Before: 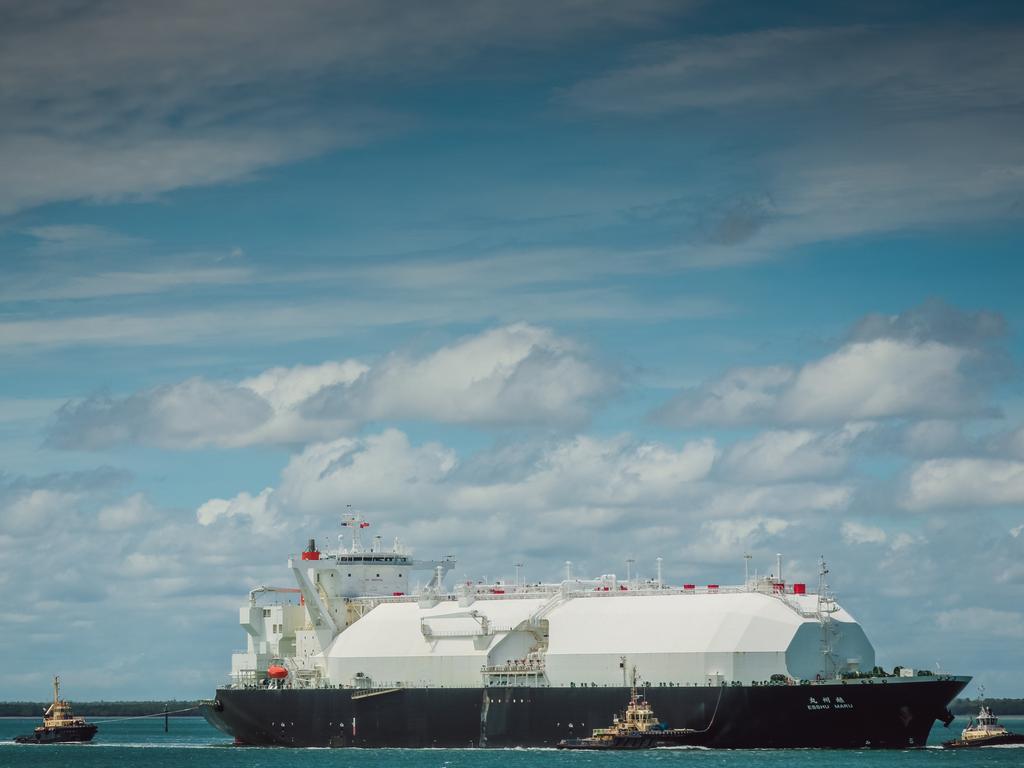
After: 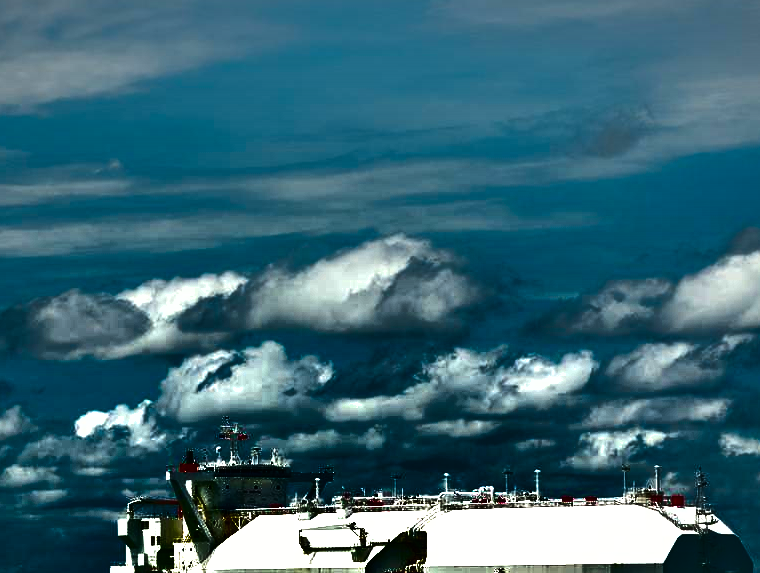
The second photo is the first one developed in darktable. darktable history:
shadows and highlights: radius 123.27, shadows 99.96, white point adjustment -2.9, highlights -99.4, soften with gaussian
exposure: black level correction 0, exposure 1.001 EV, compensate highlight preservation false
crop and rotate: left 11.98%, top 11.468%, right 13.709%, bottom 13.874%
